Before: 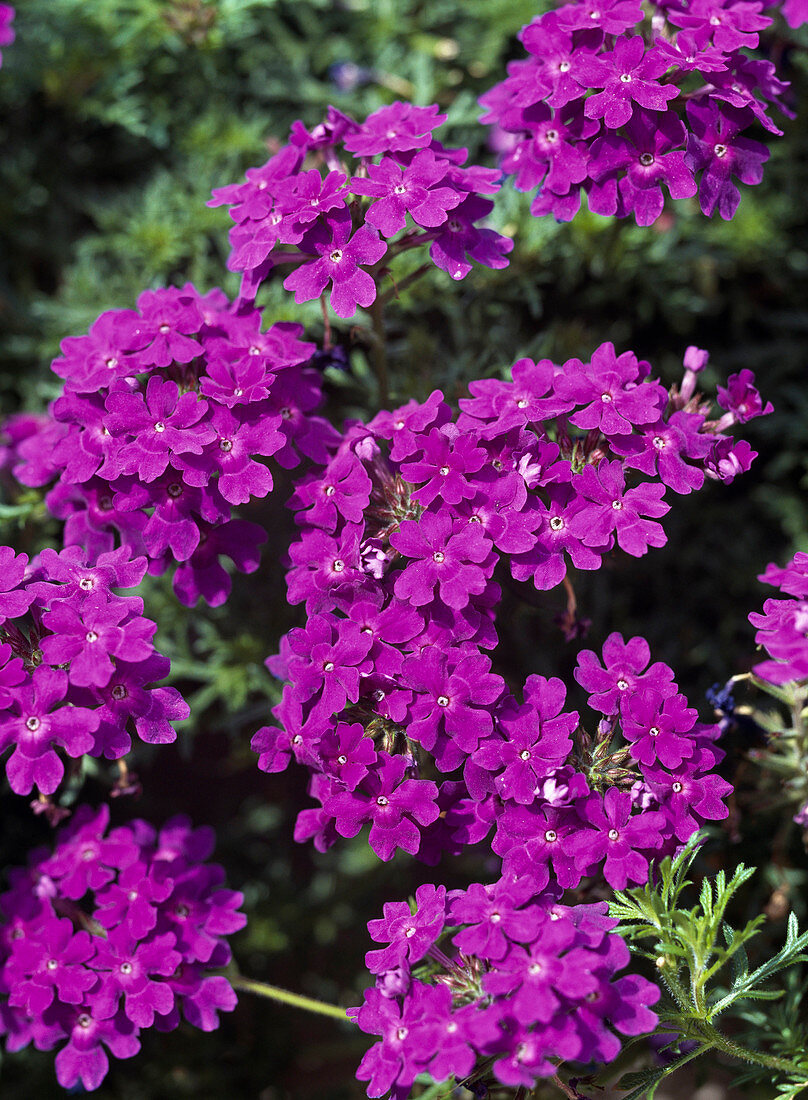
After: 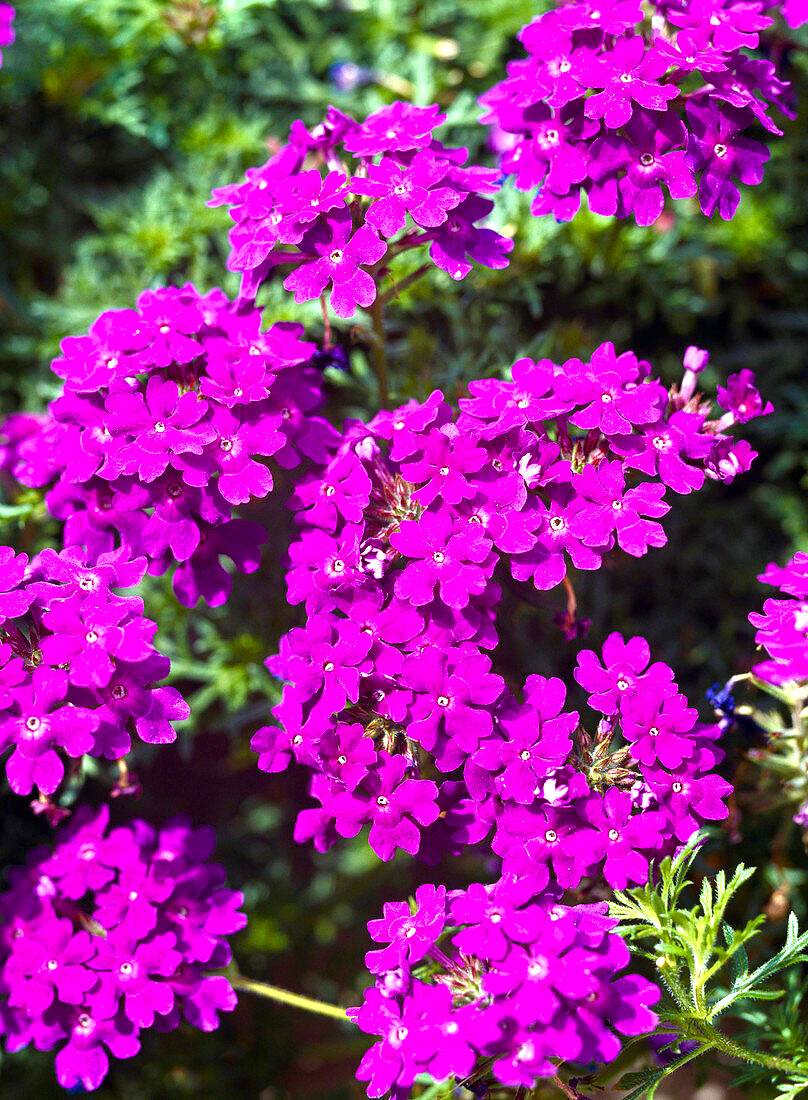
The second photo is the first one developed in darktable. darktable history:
color balance rgb: perceptual saturation grading › global saturation 20%, perceptual saturation grading › highlights -50.142%, perceptual saturation grading › shadows 30.633%, perceptual brilliance grading › global brilliance 11.309%, global vibrance 50.603%
exposure: exposure 0.661 EV, compensate highlight preservation false
